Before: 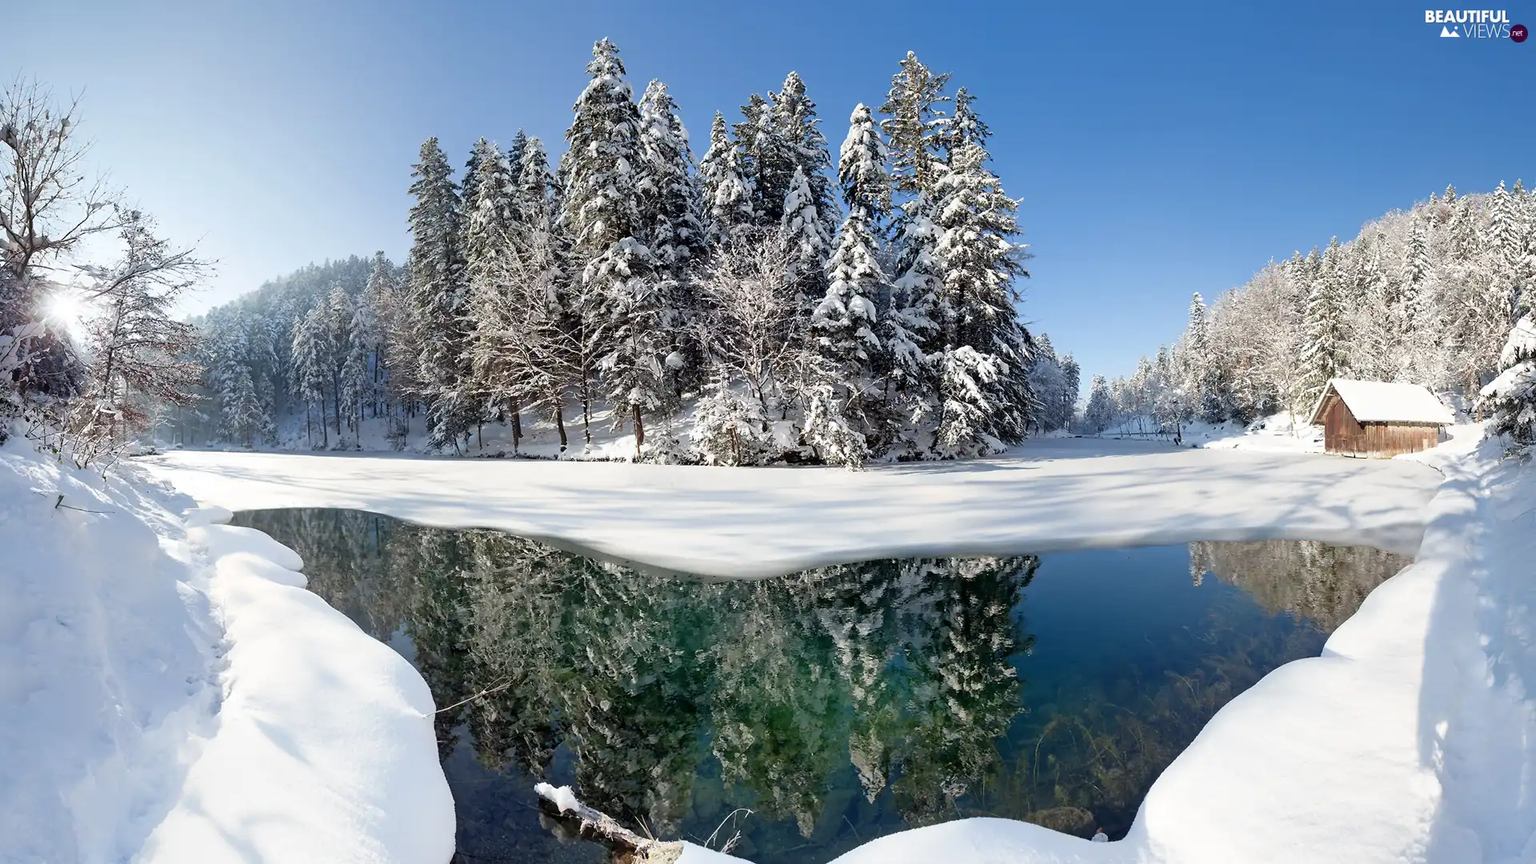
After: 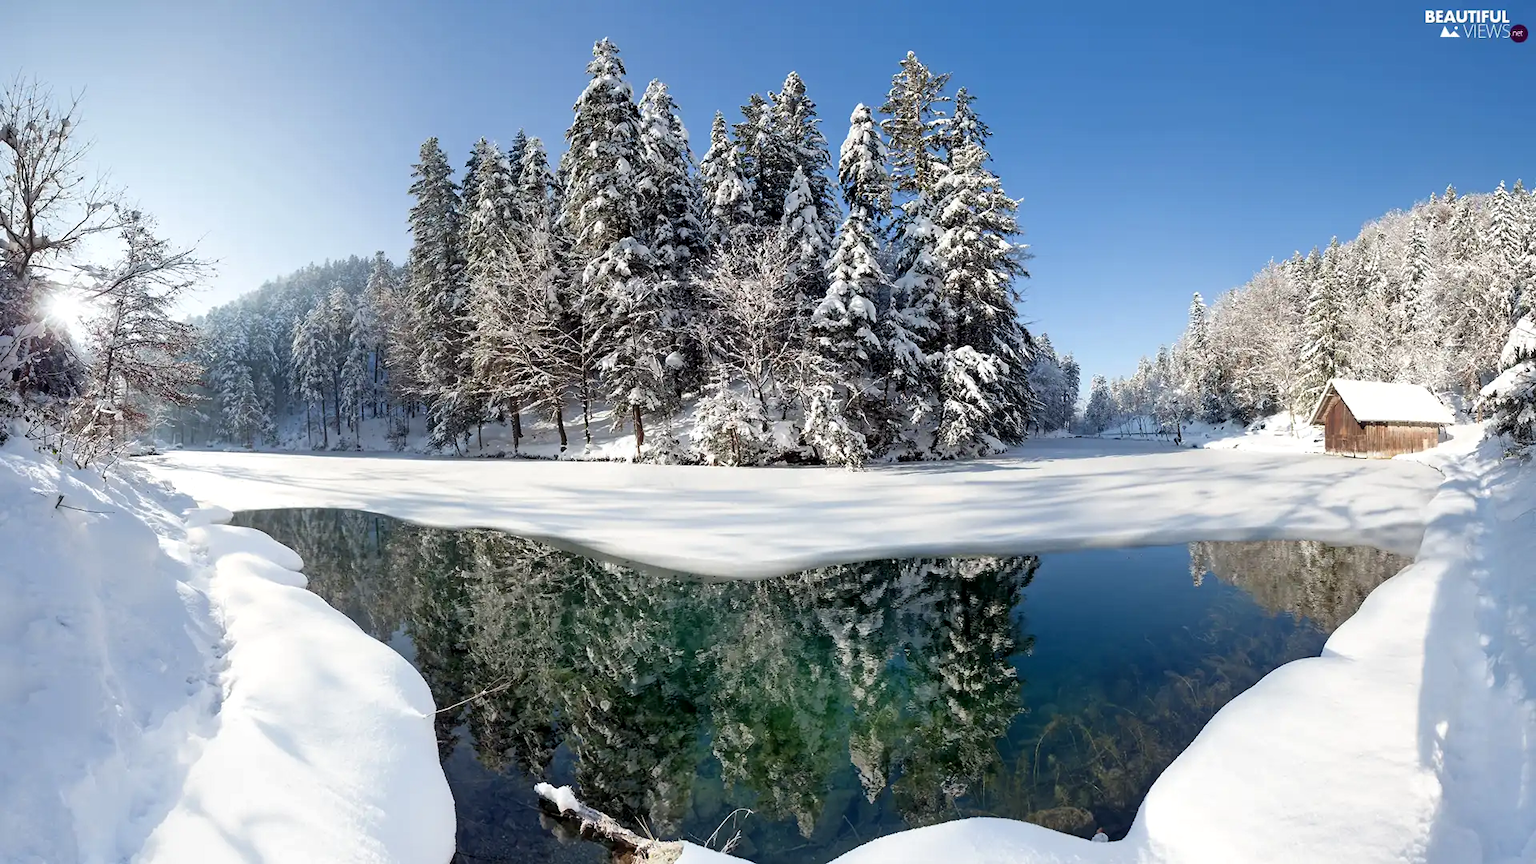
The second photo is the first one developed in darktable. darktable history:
local contrast: highlights 102%, shadows 102%, detail 119%, midtone range 0.2
